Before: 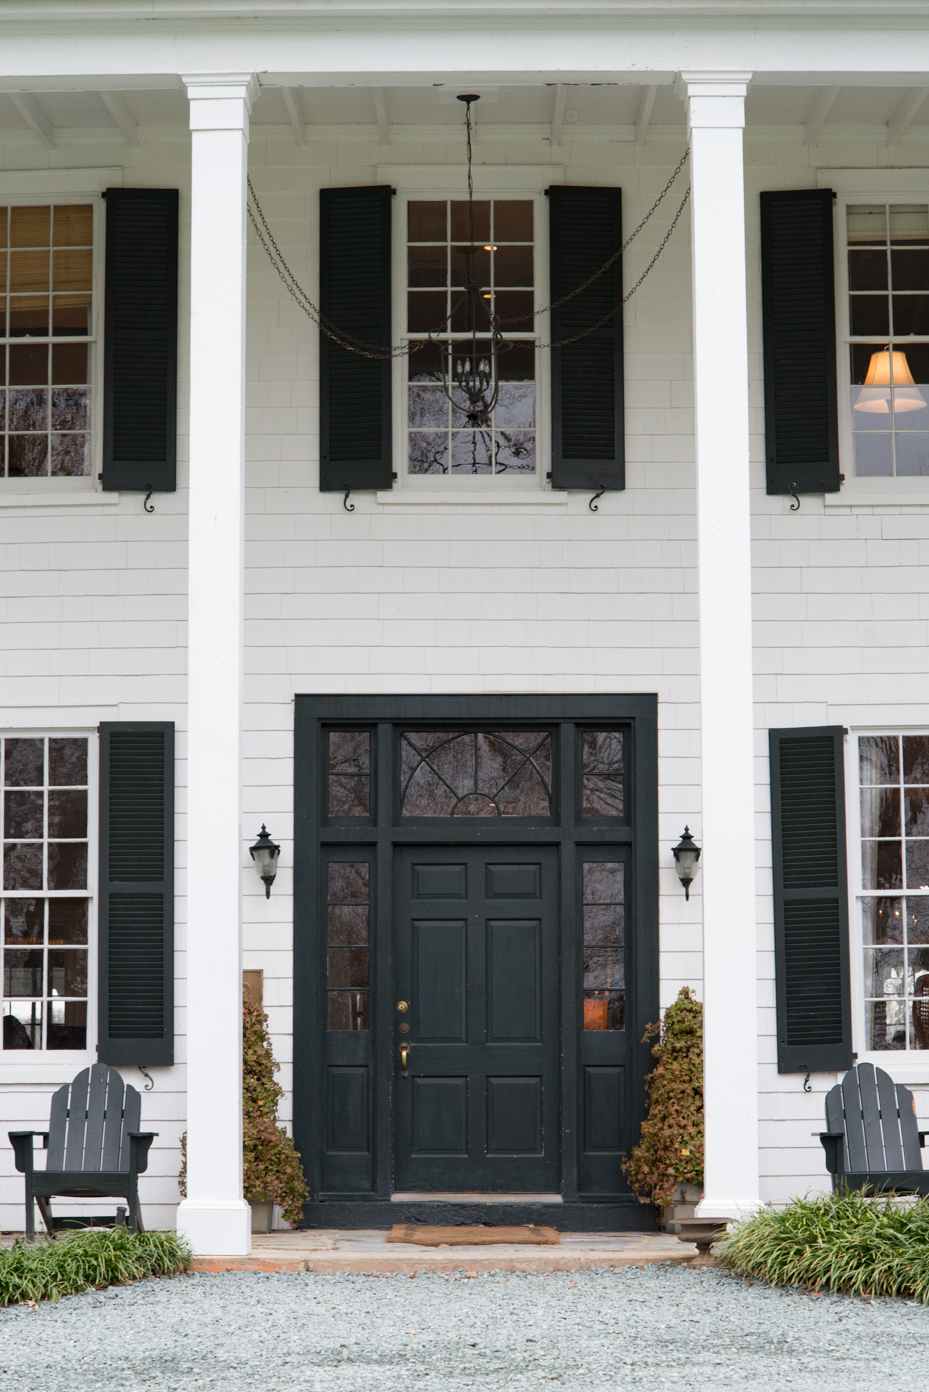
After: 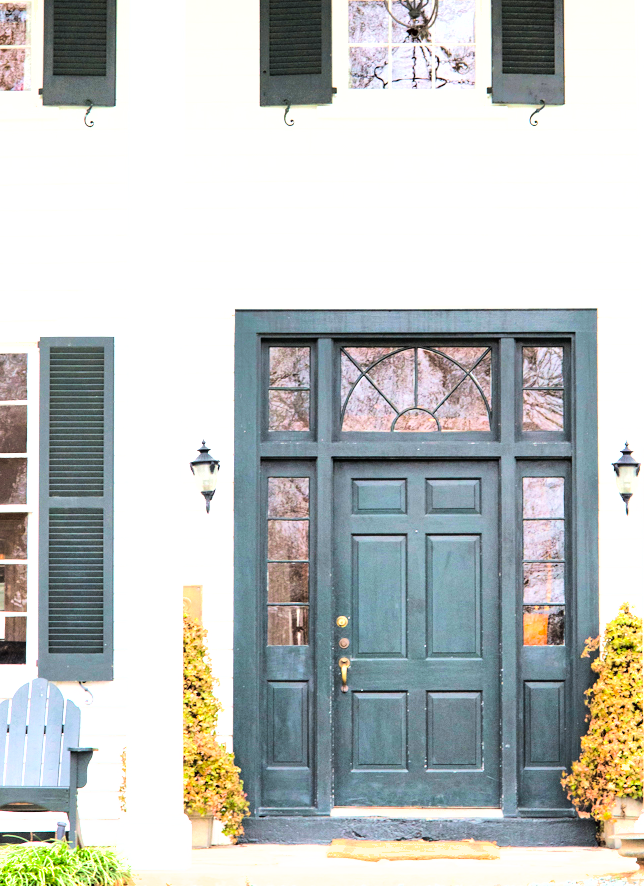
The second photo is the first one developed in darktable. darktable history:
exposure: exposure 2.04 EV, compensate highlight preservation false
velvia: strength 27%
crop: left 6.488%, top 27.668%, right 24.183%, bottom 8.656%
tone curve: curves: ch0 [(0, 0) (0.16, 0.055) (0.506, 0.762) (1, 1.024)], color space Lab, linked channels, preserve colors none
shadows and highlights: on, module defaults
